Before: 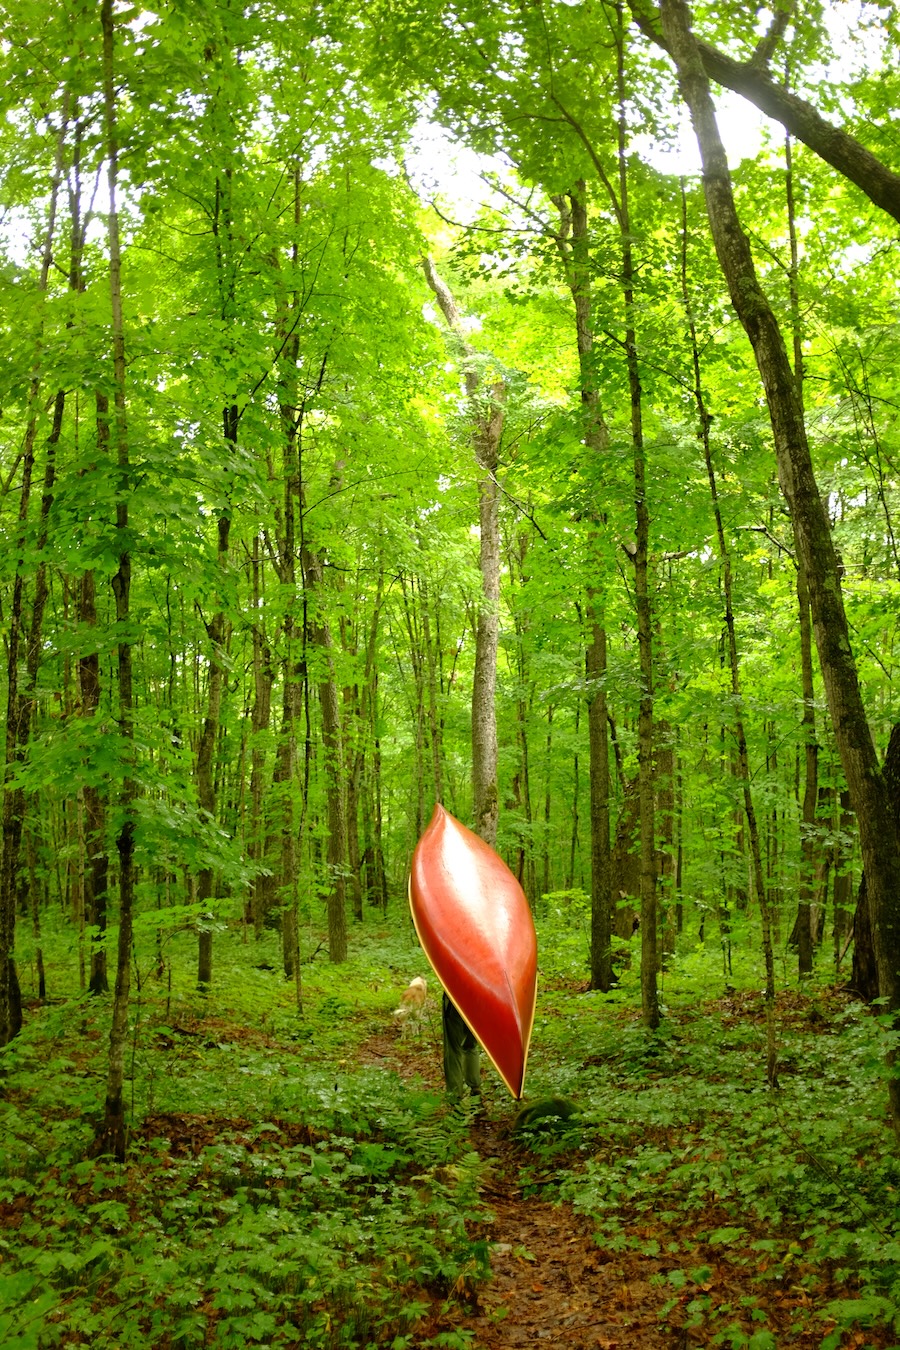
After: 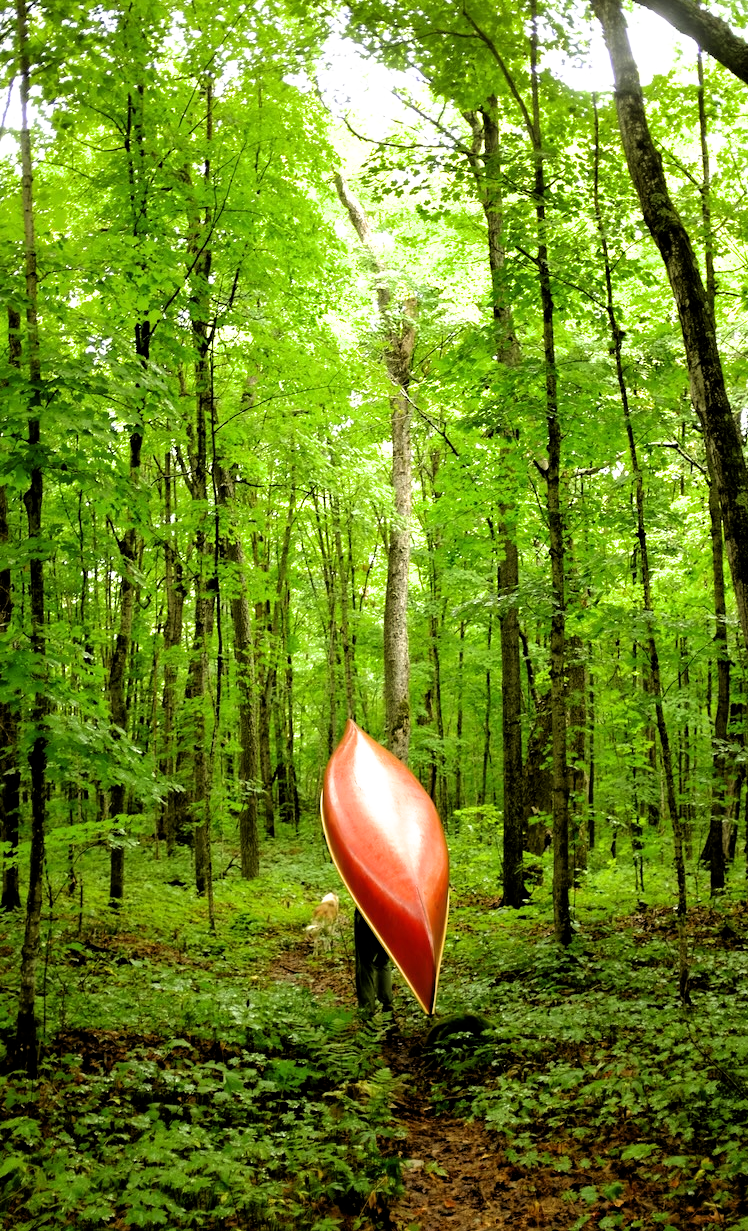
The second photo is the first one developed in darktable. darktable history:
filmic rgb: black relative exposure -5.6 EV, white relative exposure 2.49 EV, target black luminance 0%, hardness 4.53, latitude 67.02%, contrast 1.443, shadows ↔ highlights balance -4.05%, color science v4 (2020)
crop: left 9.833%, top 6.263%, right 6.987%, bottom 2.549%
